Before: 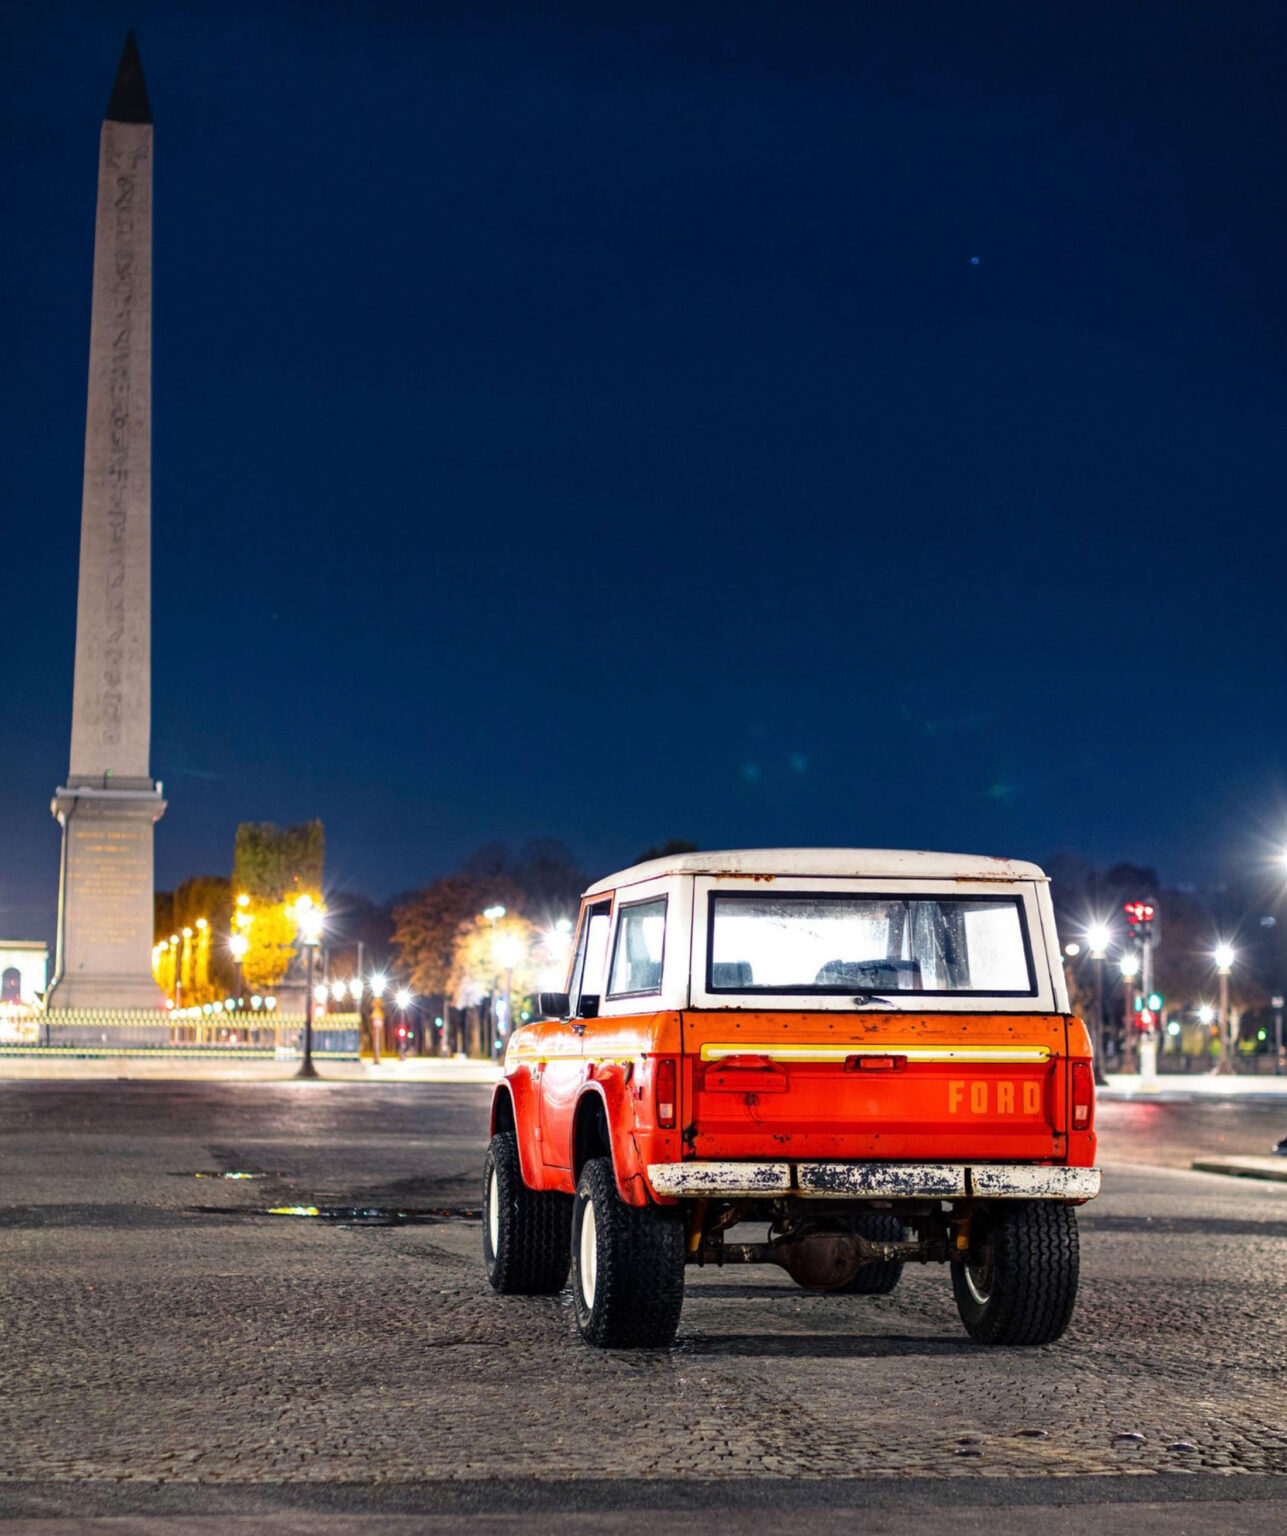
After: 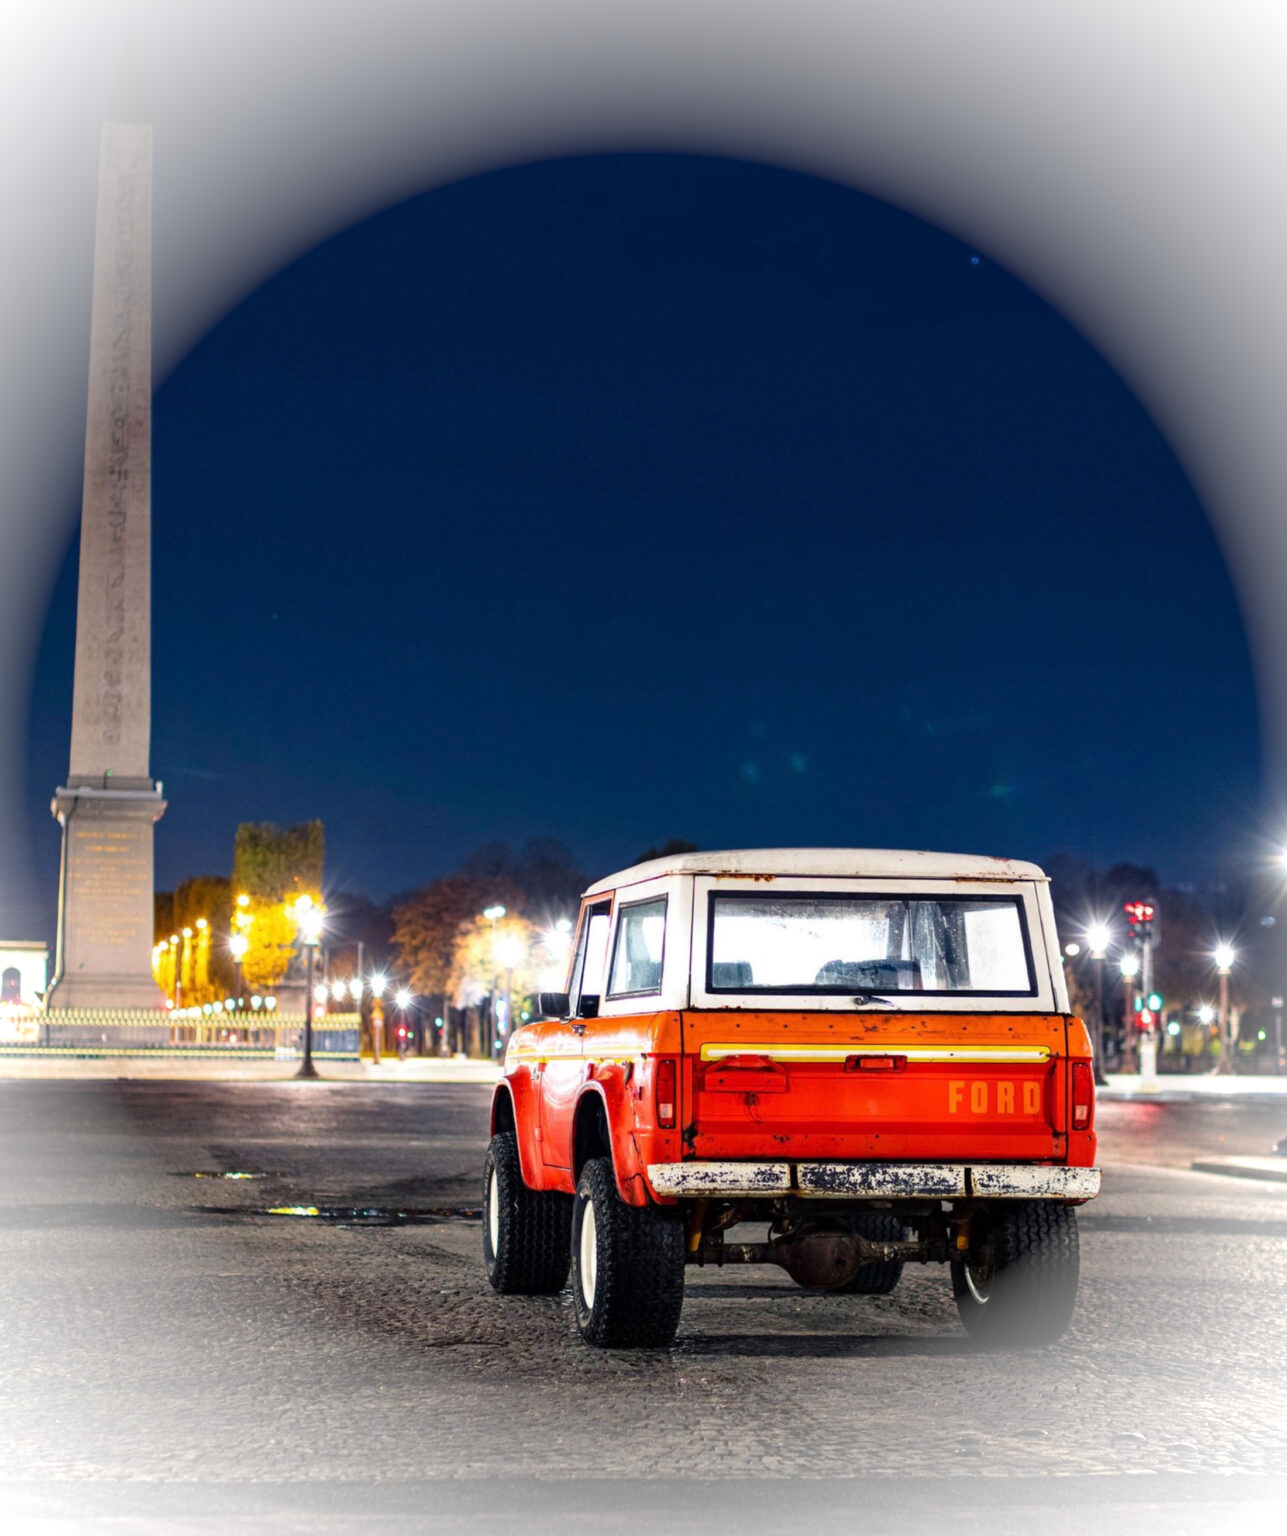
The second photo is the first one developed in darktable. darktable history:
vignetting: brightness 0.984, saturation -0.49
